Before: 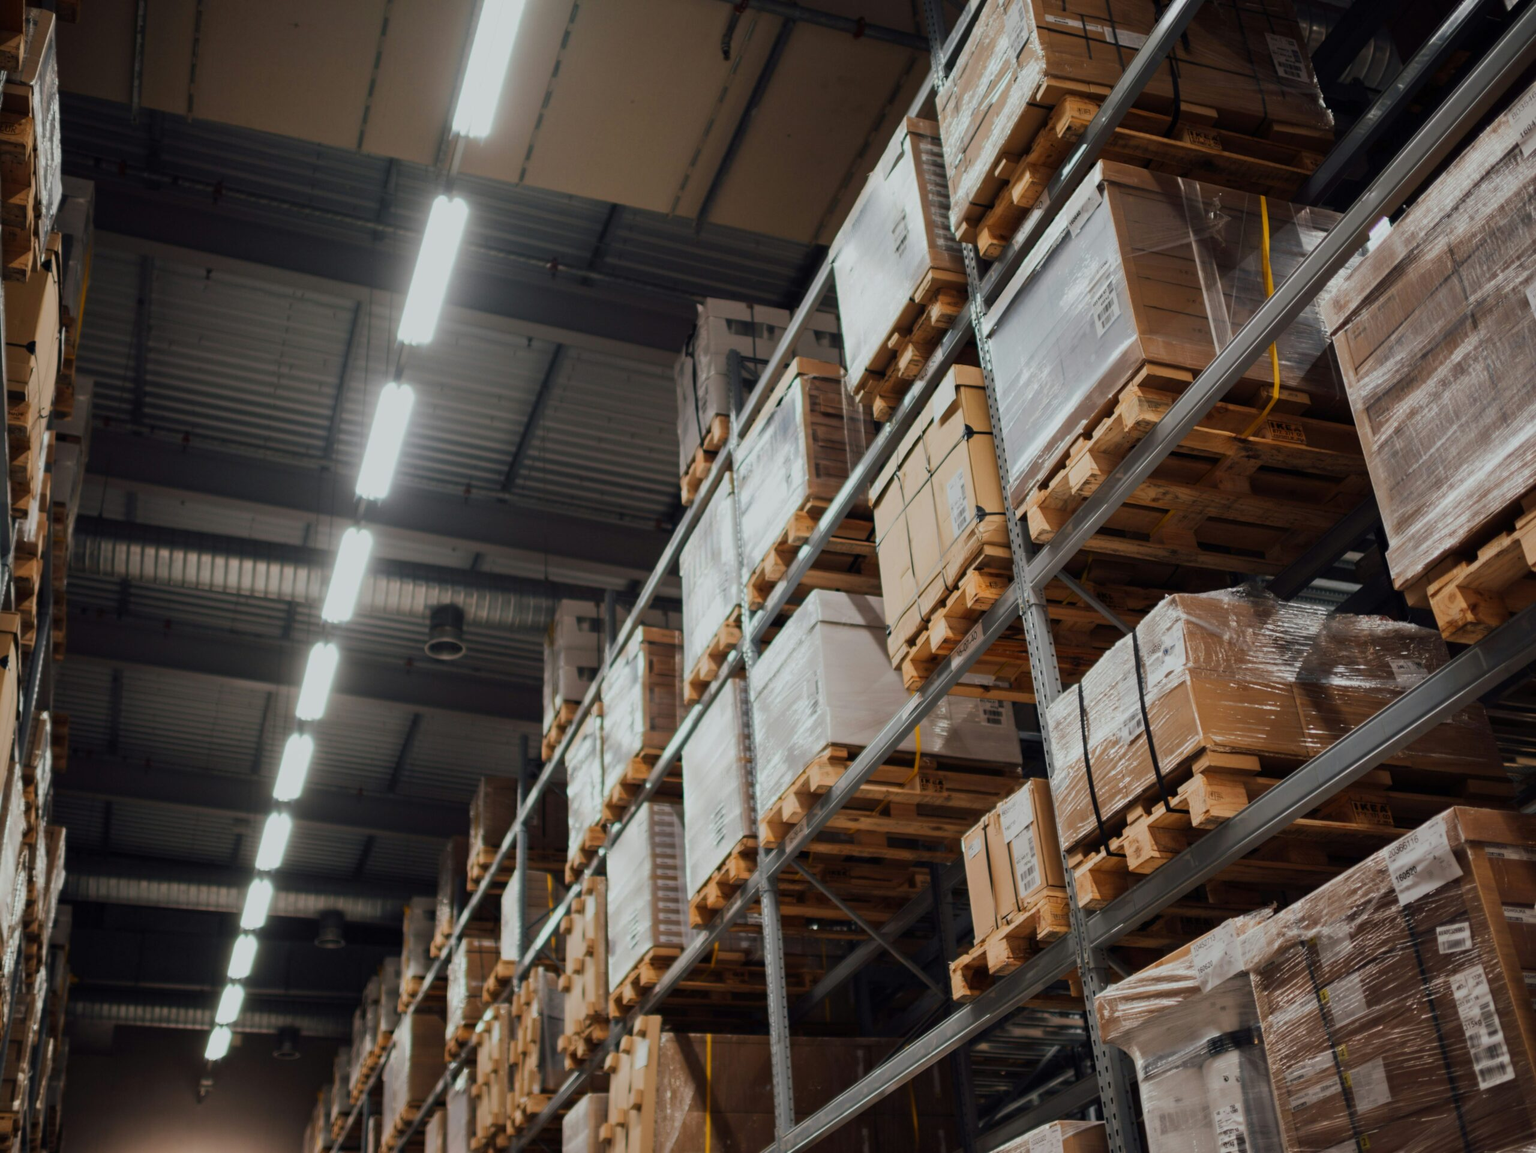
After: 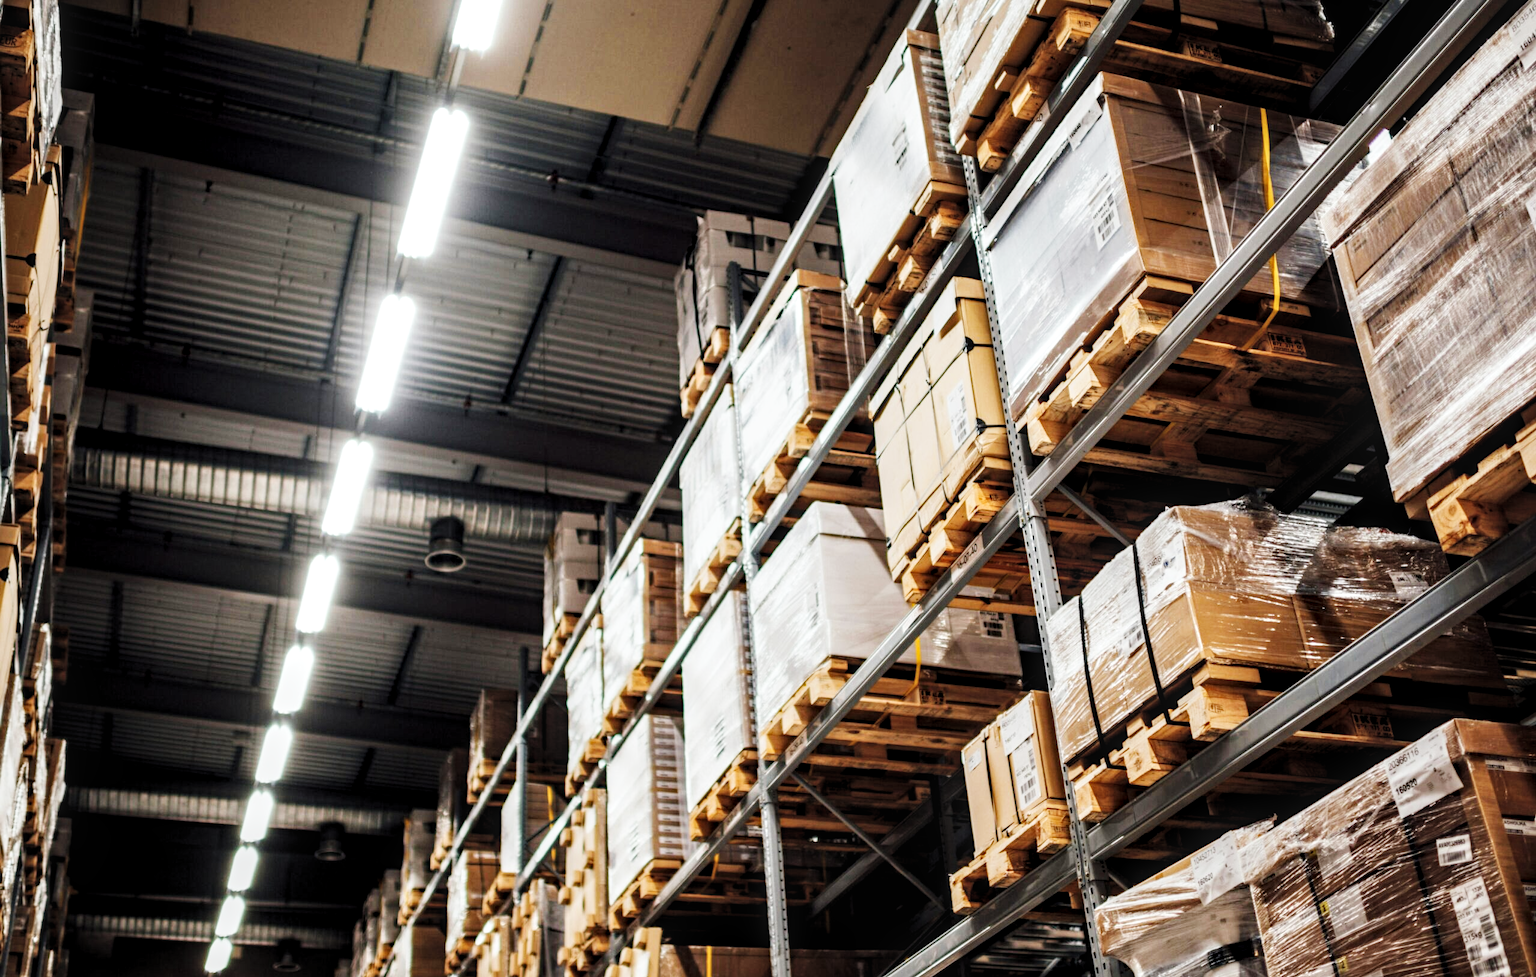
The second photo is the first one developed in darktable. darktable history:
haze removal: compatibility mode true, adaptive false
crop: top 7.61%, bottom 7.573%
exposure: compensate highlight preservation false
local contrast: detail 130%
levels: levels [0.026, 0.507, 0.987]
base curve: curves: ch0 [(0, 0.003) (0.001, 0.002) (0.006, 0.004) (0.02, 0.022) (0.048, 0.086) (0.094, 0.234) (0.162, 0.431) (0.258, 0.629) (0.385, 0.8) (0.548, 0.918) (0.751, 0.988) (1, 1)], preserve colors none
color correction: highlights b* -0.029, saturation 0.78
